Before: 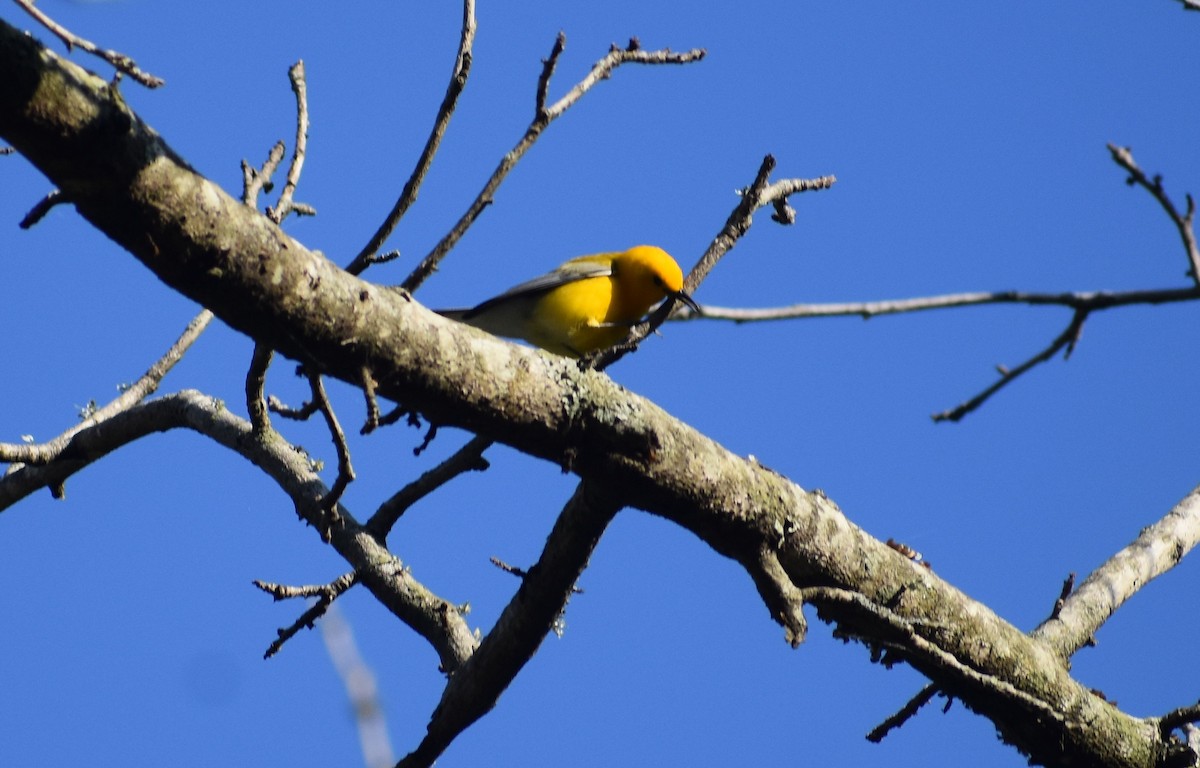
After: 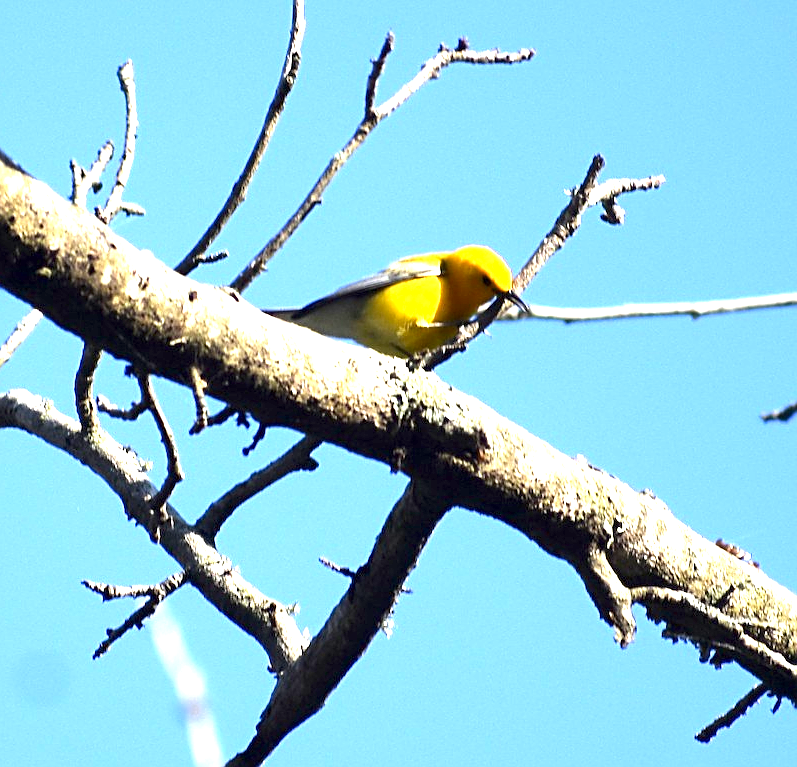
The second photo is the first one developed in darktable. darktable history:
exposure: black level correction 0.002, exposure 1.995 EV, compensate highlight preservation false
crop and rotate: left 14.296%, right 19.232%
sharpen: amount 0.494
